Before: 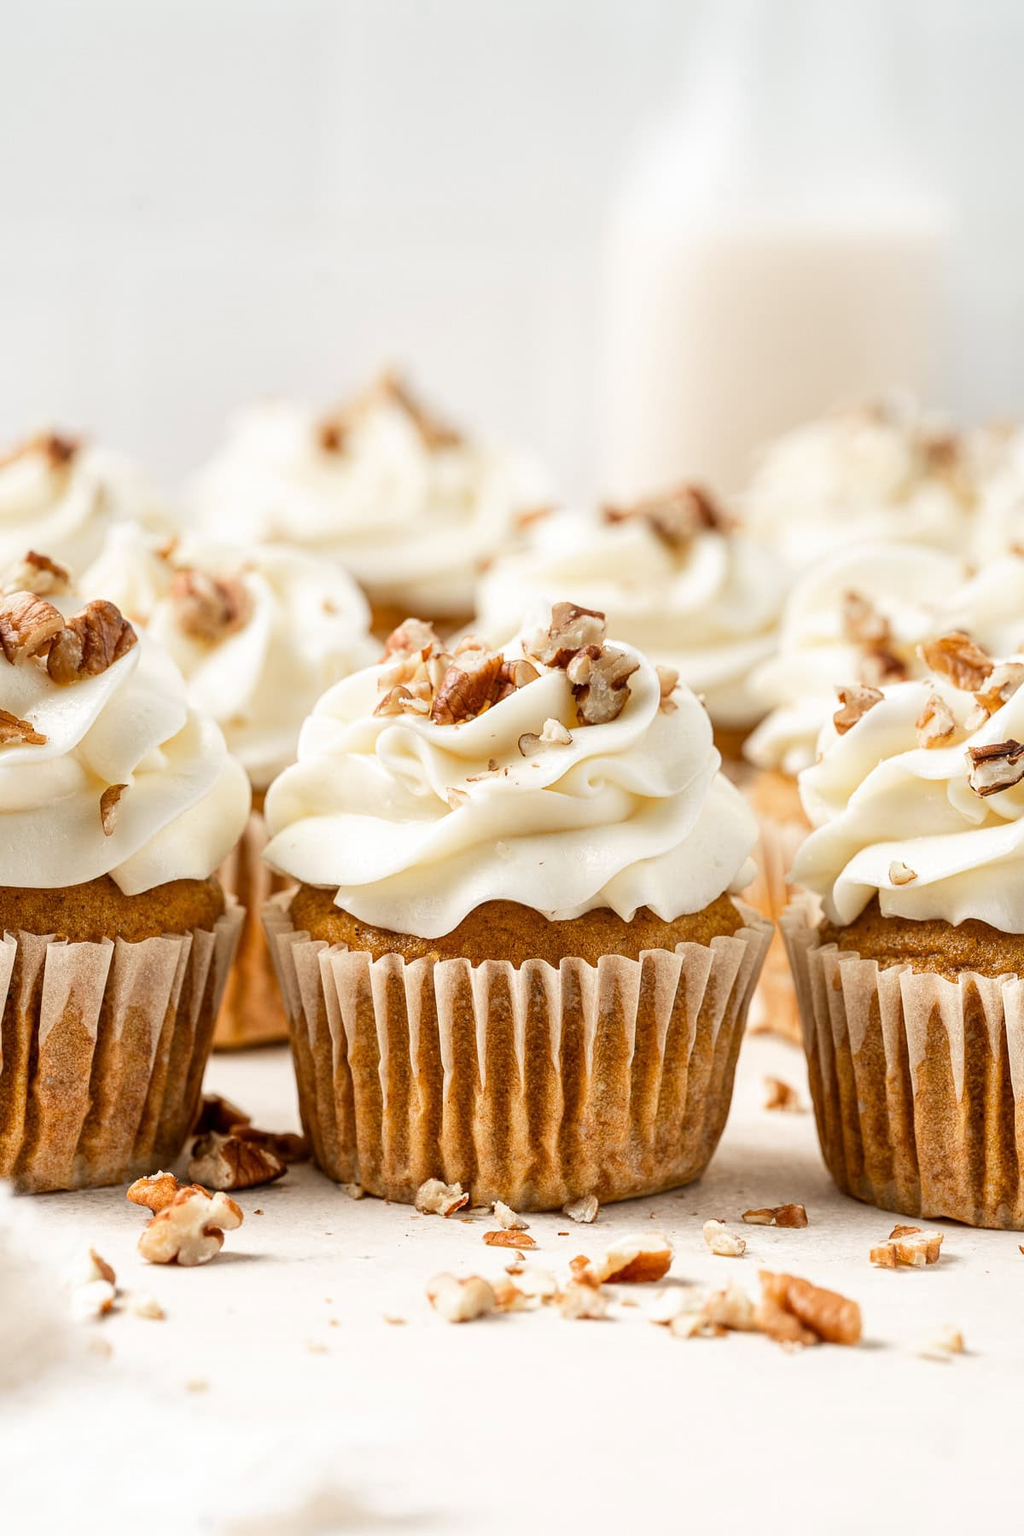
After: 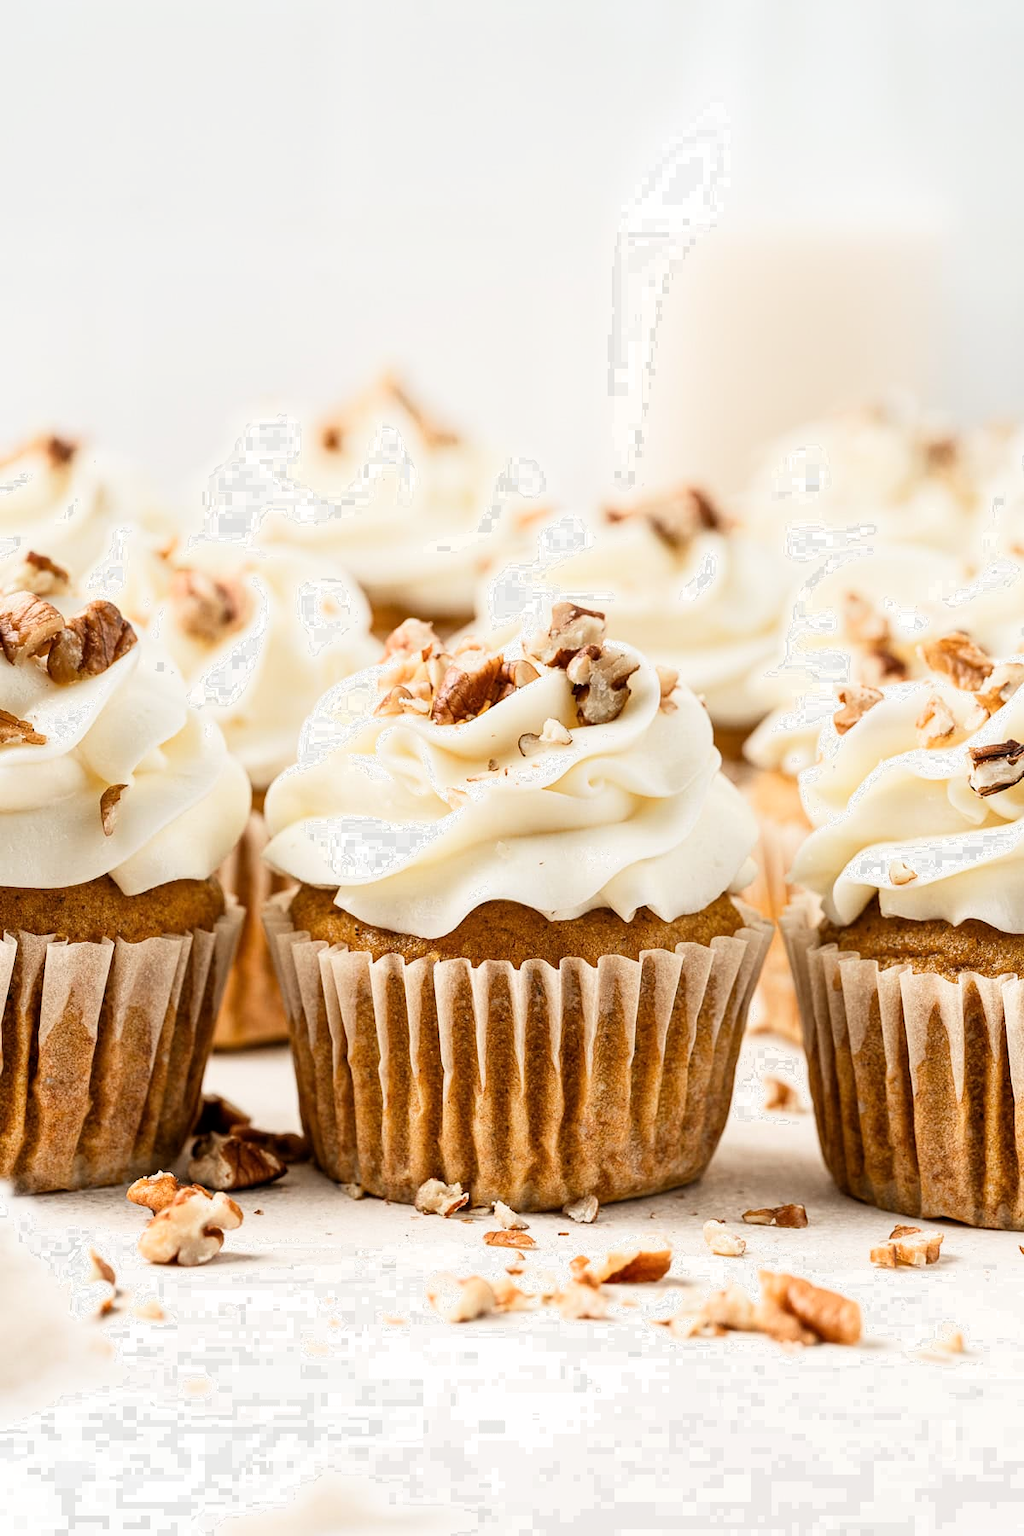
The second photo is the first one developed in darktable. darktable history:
shadows and highlights: shadows 1.01, highlights 41.5
exposure: compensate highlight preservation false
filmic rgb: middle gray luminance 18.23%, black relative exposure -11.53 EV, white relative exposure 2.54 EV, threshold 3.05 EV, target black luminance 0%, hardness 8.42, latitude 98.54%, contrast 1.084, shadows ↔ highlights balance 0.46%, enable highlight reconstruction true
